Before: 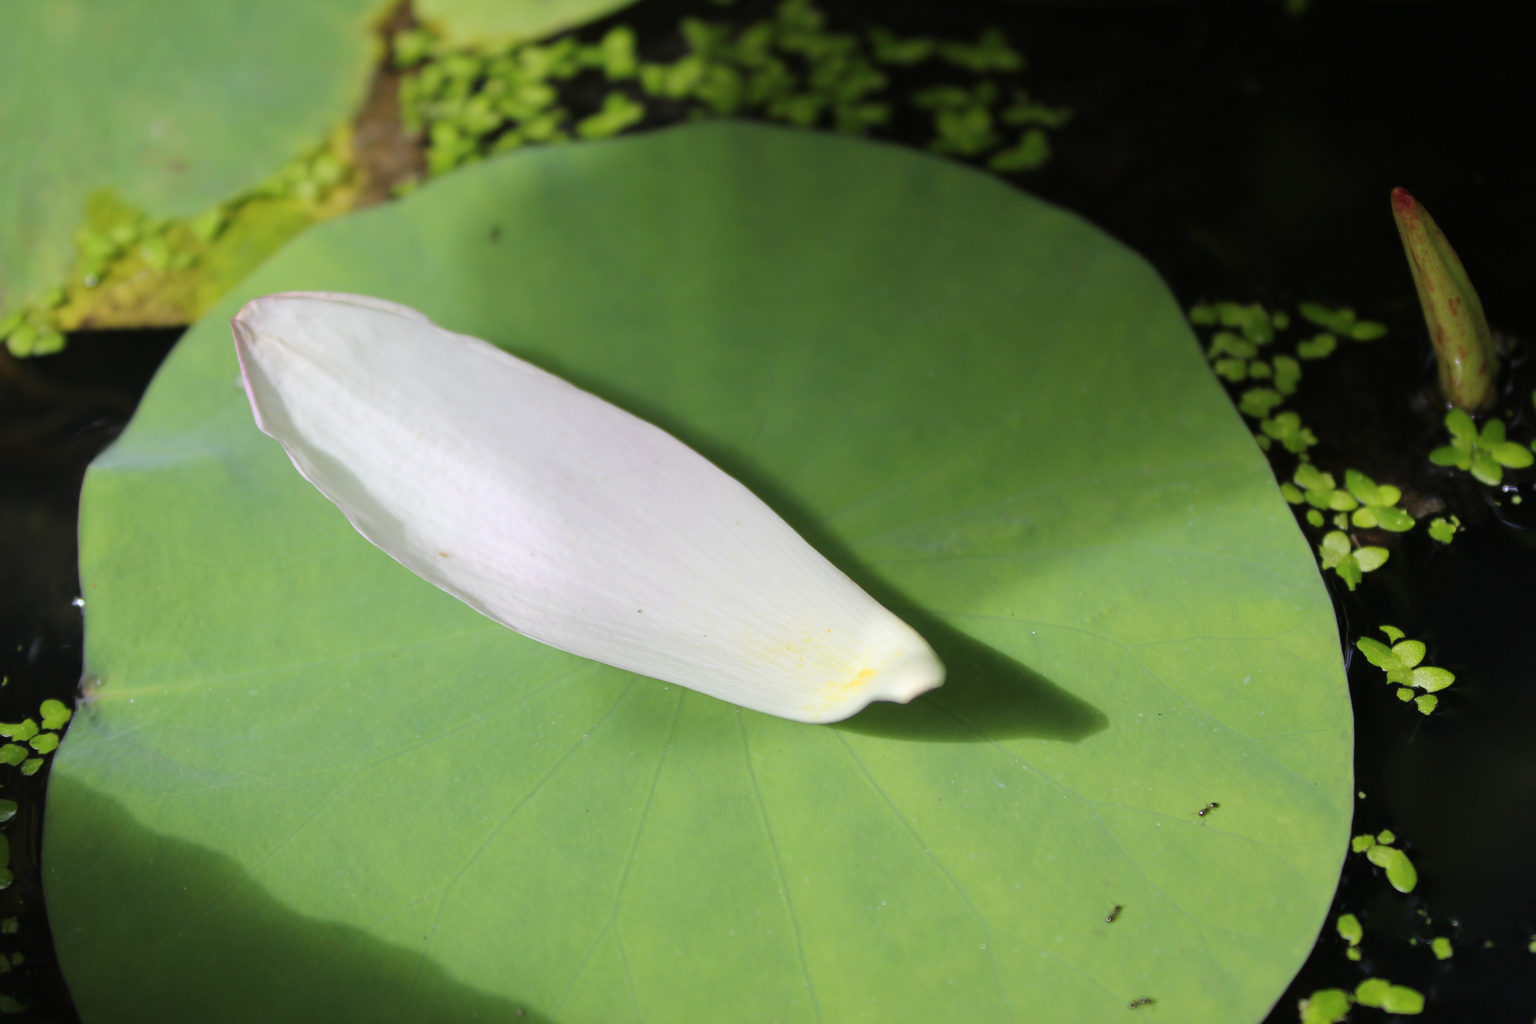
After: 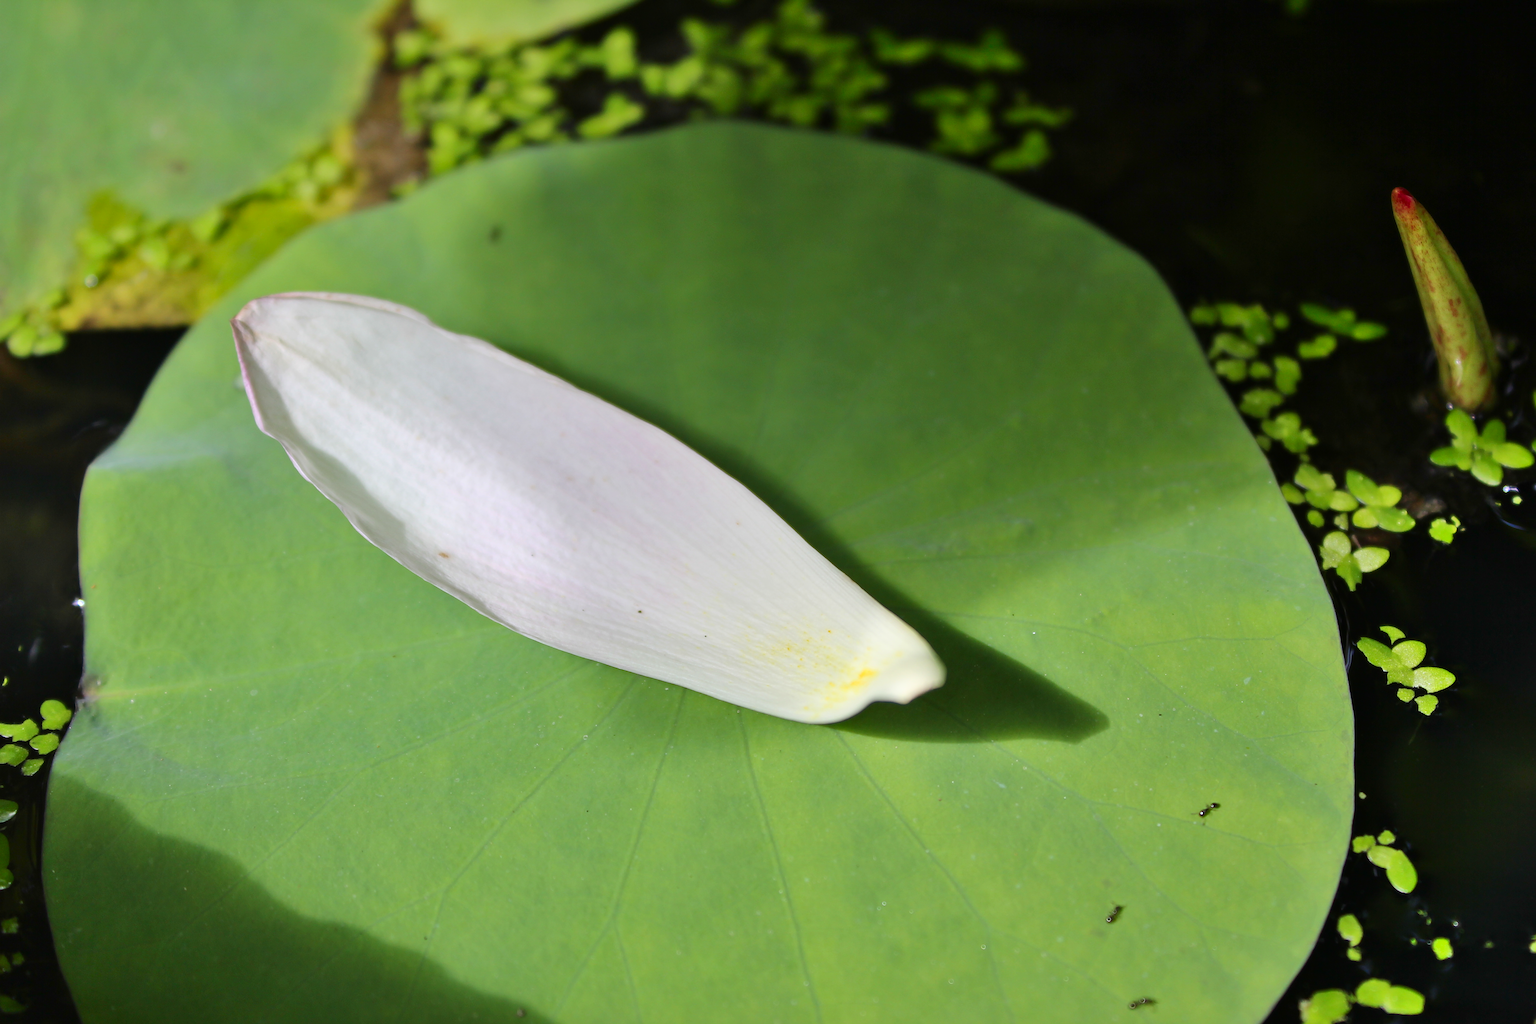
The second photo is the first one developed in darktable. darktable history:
shadows and highlights: soften with gaussian
sharpen: on, module defaults
contrast brightness saturation: contrast 0.146, brightness -0.01, saturation 0.103
